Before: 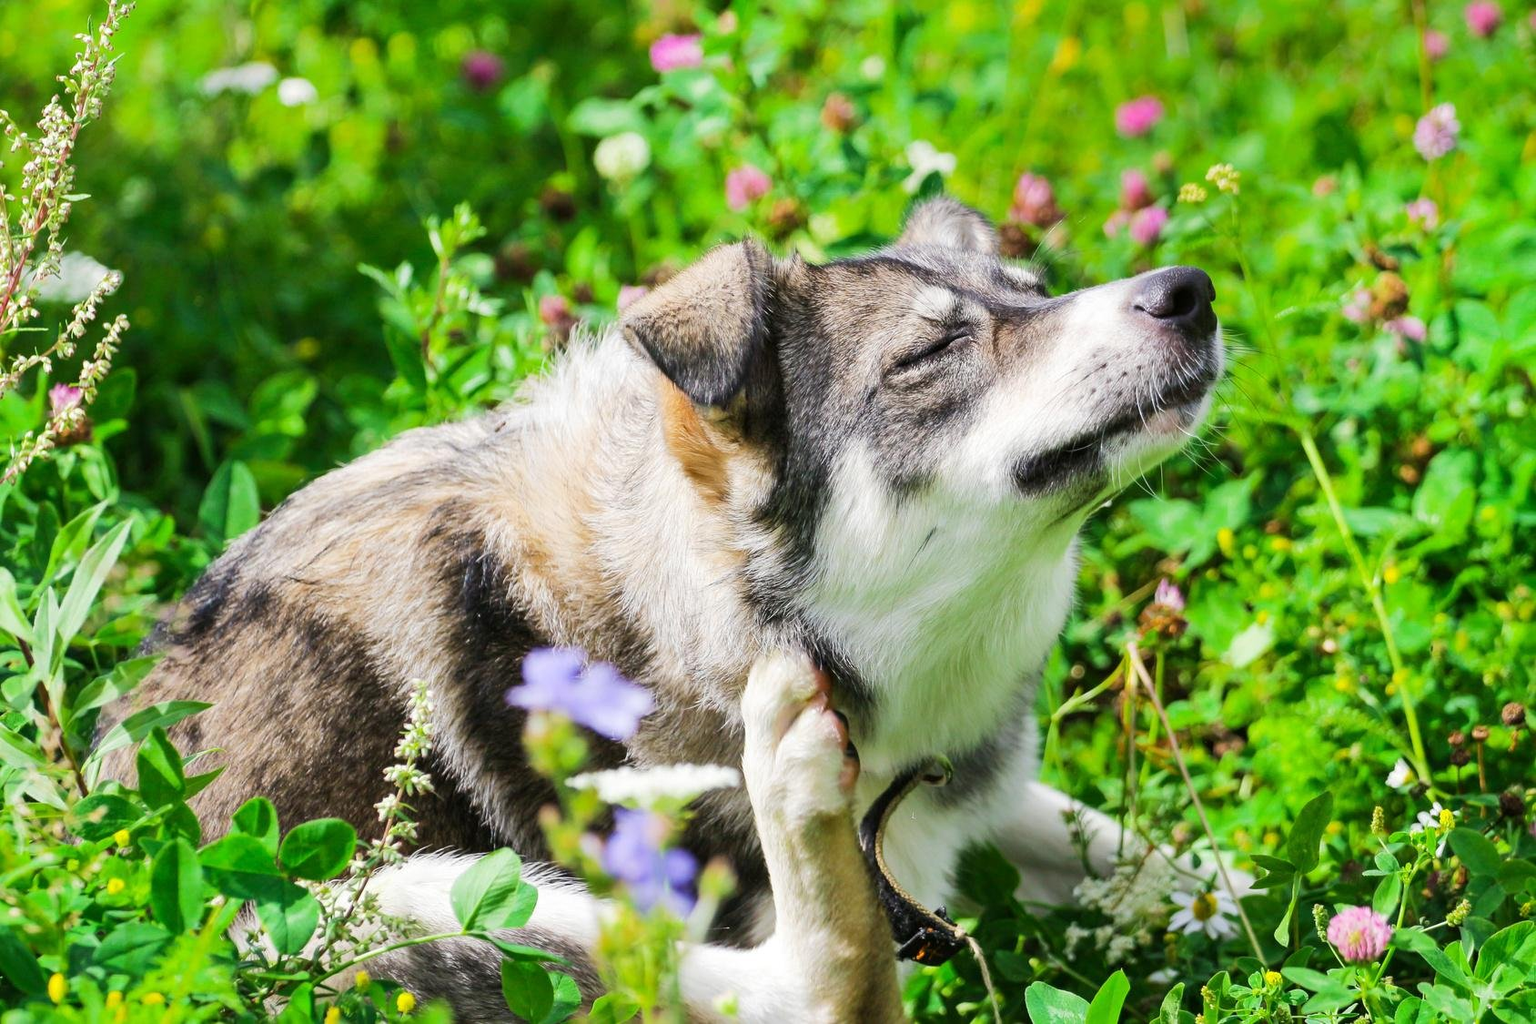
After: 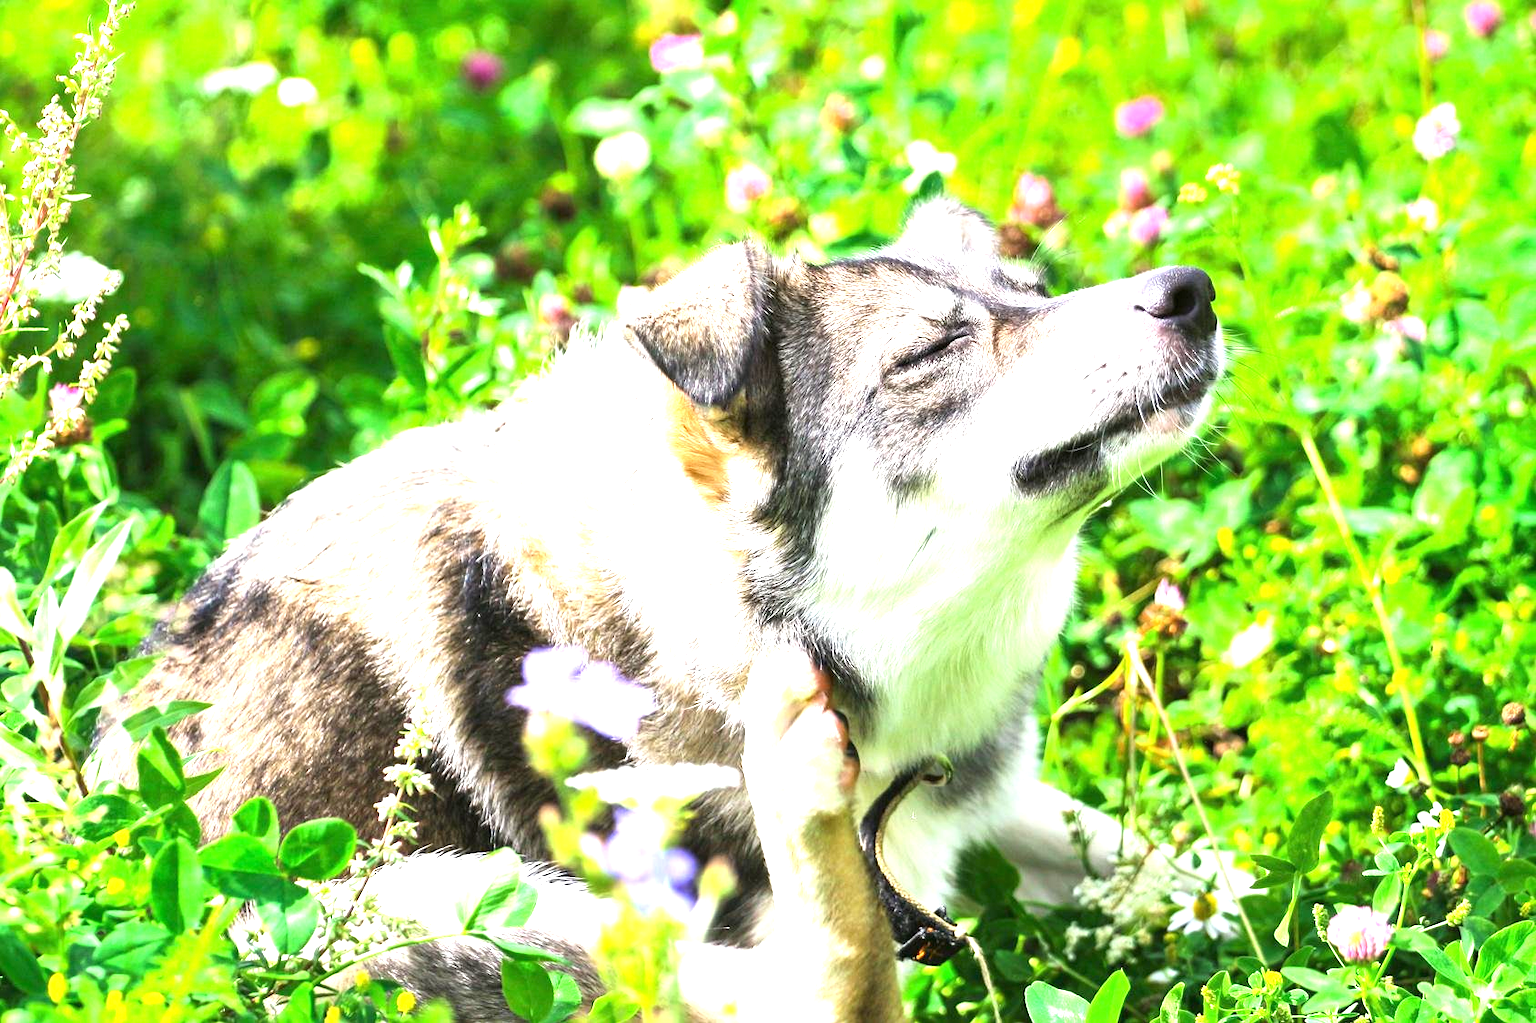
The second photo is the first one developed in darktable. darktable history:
exposure: black level correction 0, exposure 1.405 EV, compensate highlight preservation false
